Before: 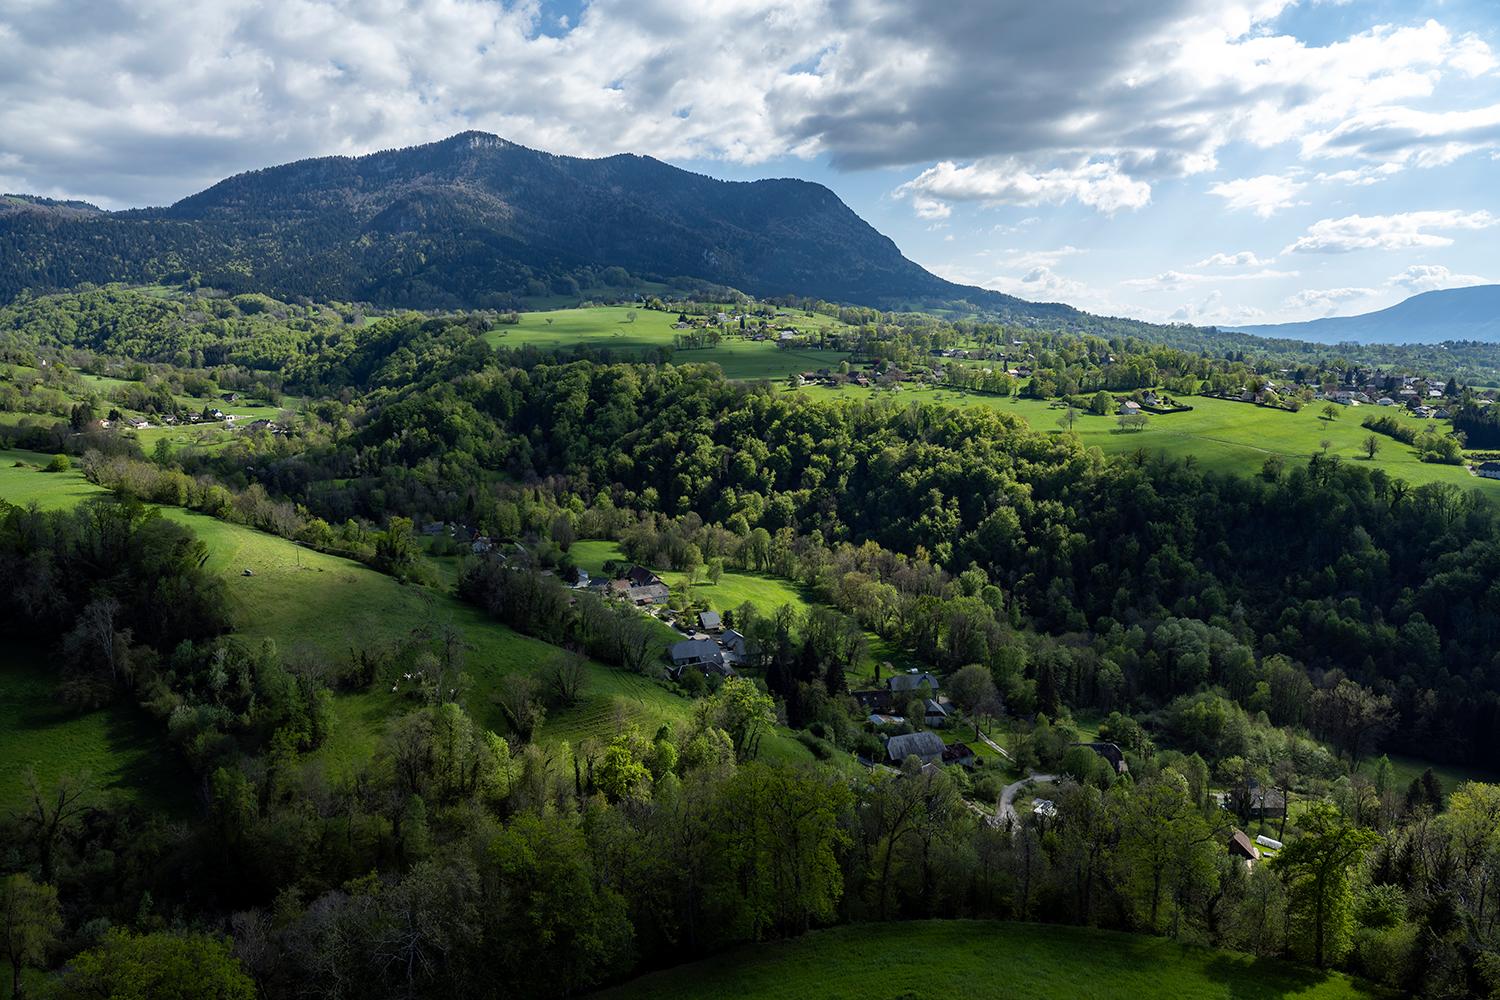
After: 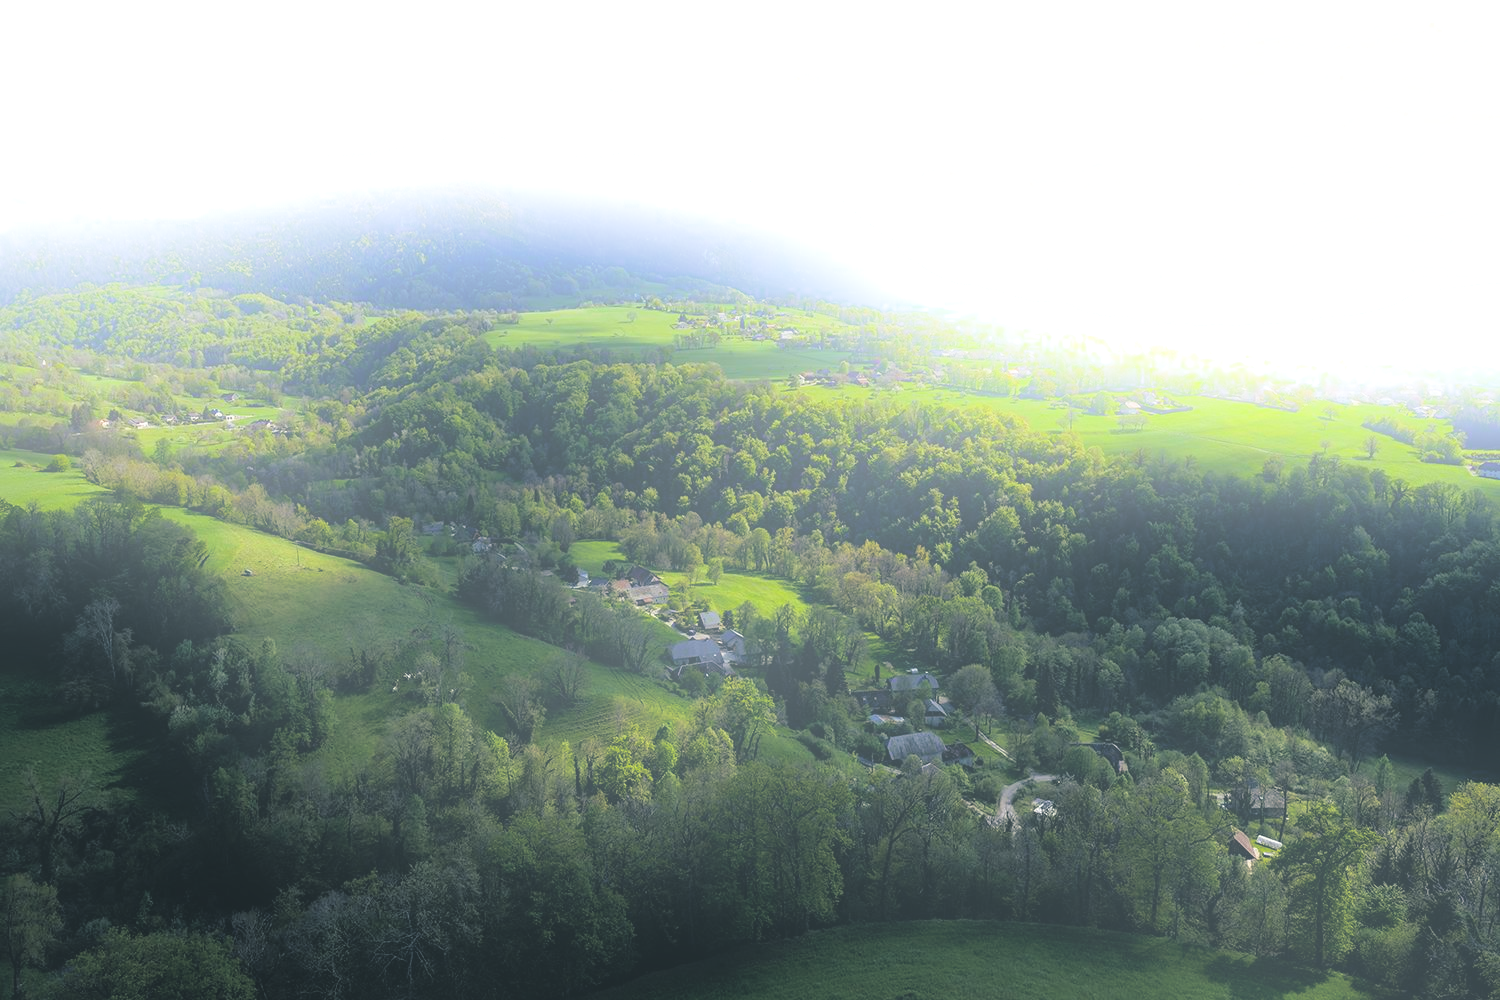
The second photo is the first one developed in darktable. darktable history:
bloom: size 25%, threshold 5%, strength 90%
split-toning: shadows › hue 205.2°, shadows › saturation 0.29, highlights › hue 50.4°, highlights › saturation 0.38, balance -49.9
